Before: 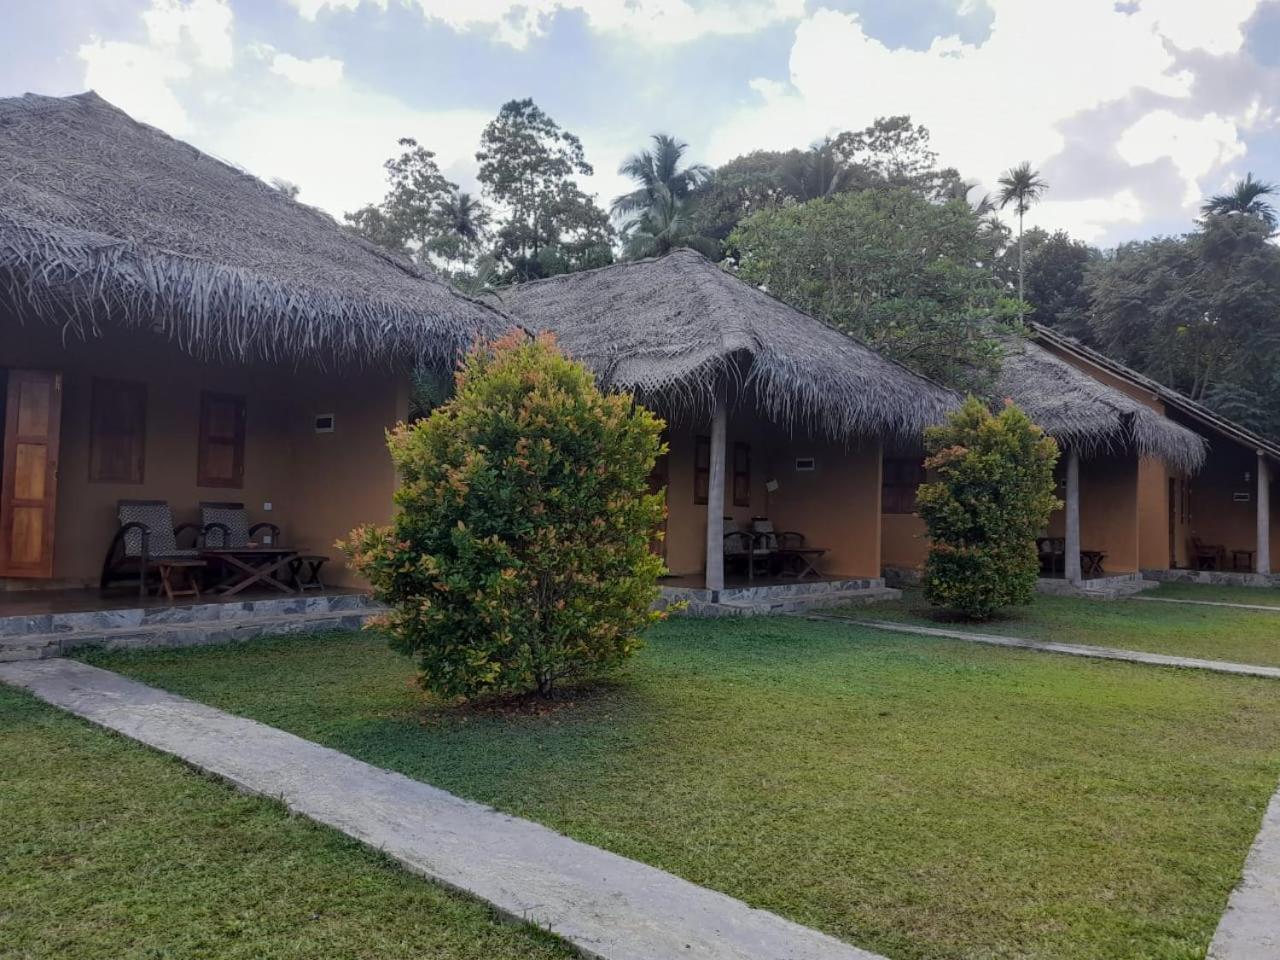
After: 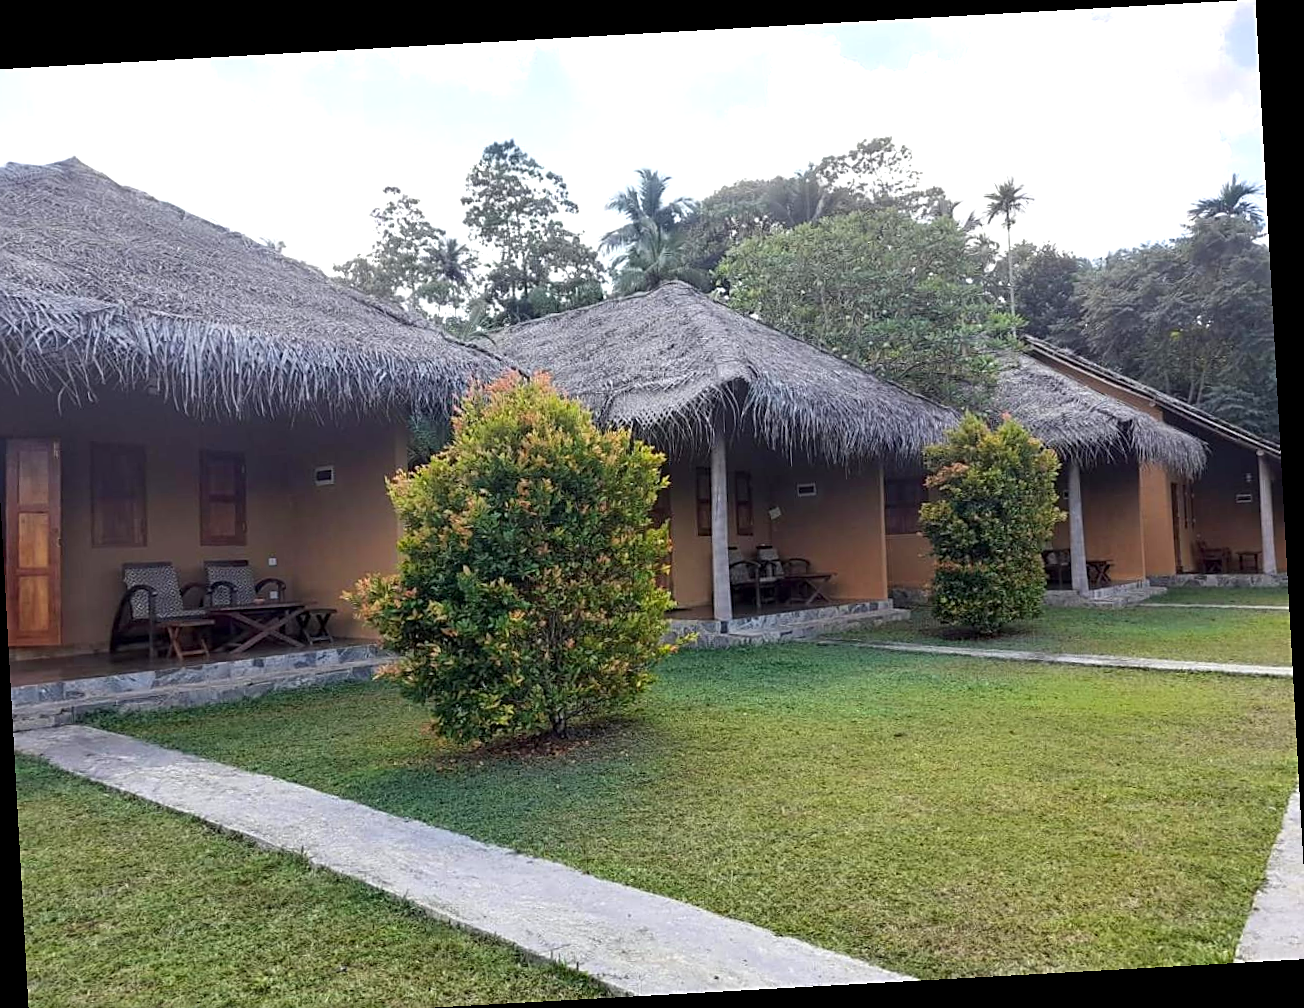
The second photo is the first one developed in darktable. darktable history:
crop: left 1.743%, right 0.268%, bottom 2.011%
rotate and perspective: rotation -3.18°, automatic cropping off
sharpen: on, module defaults
exposure: exposure 0.781 EV, compensate highlight preservation false
